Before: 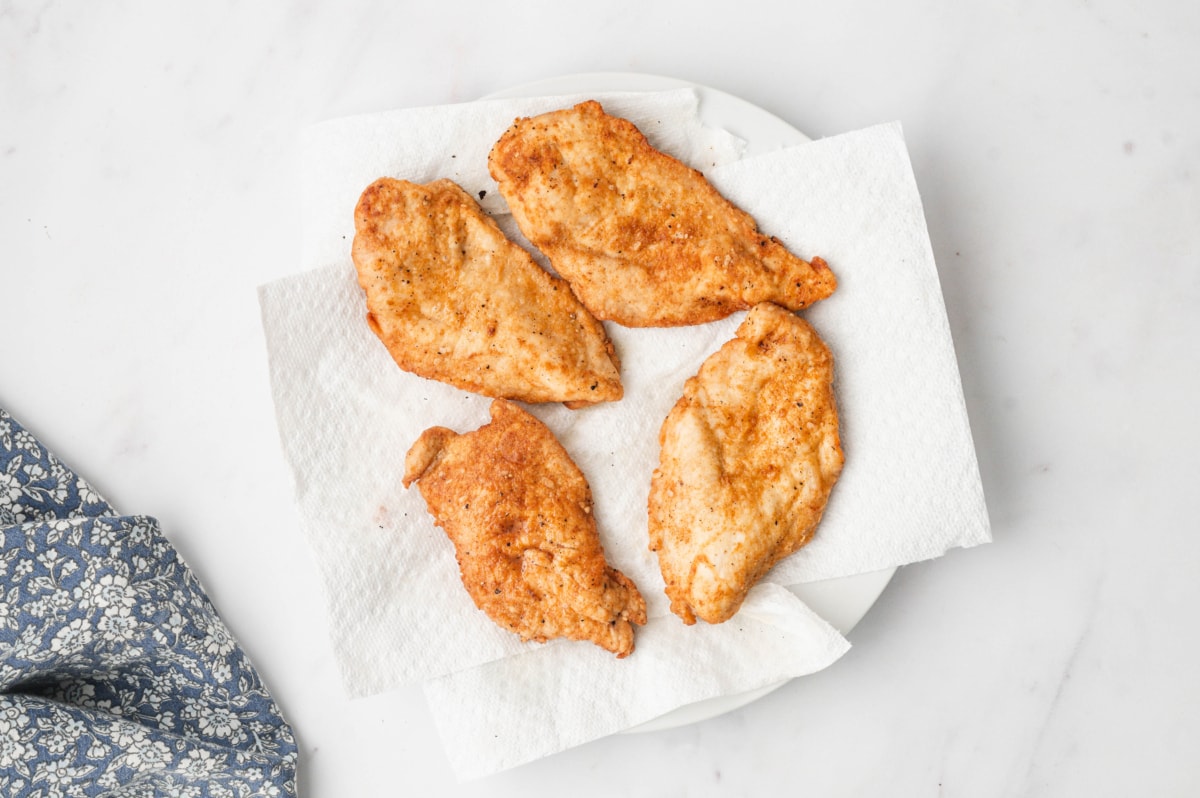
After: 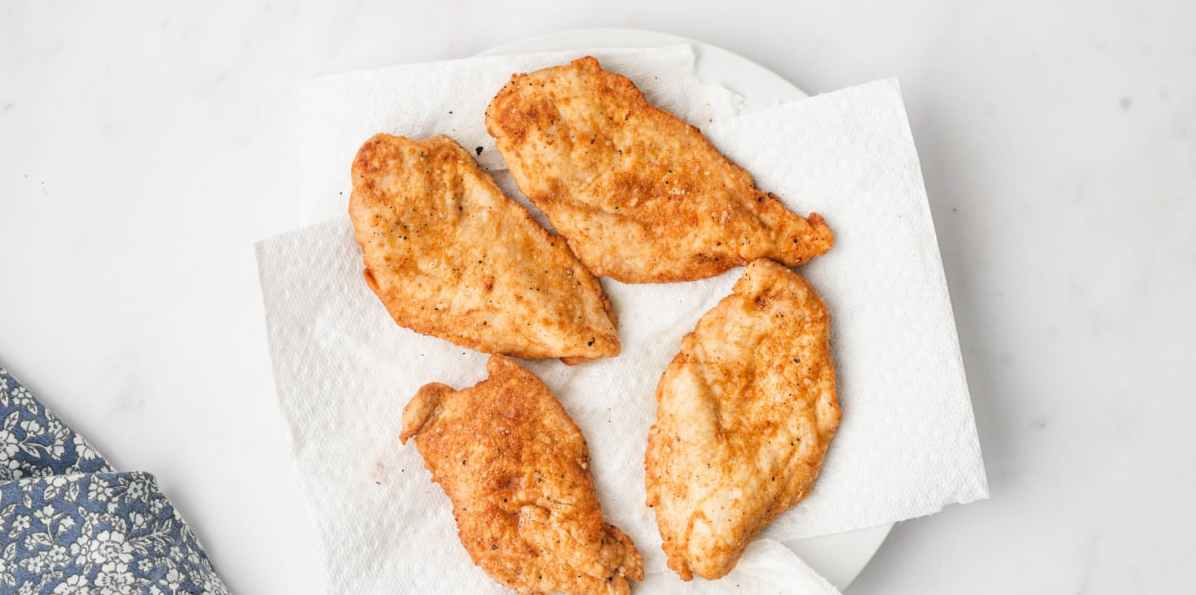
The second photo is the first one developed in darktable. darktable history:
crop: left 0.294%, top 5.533%, bottom 19.901%
